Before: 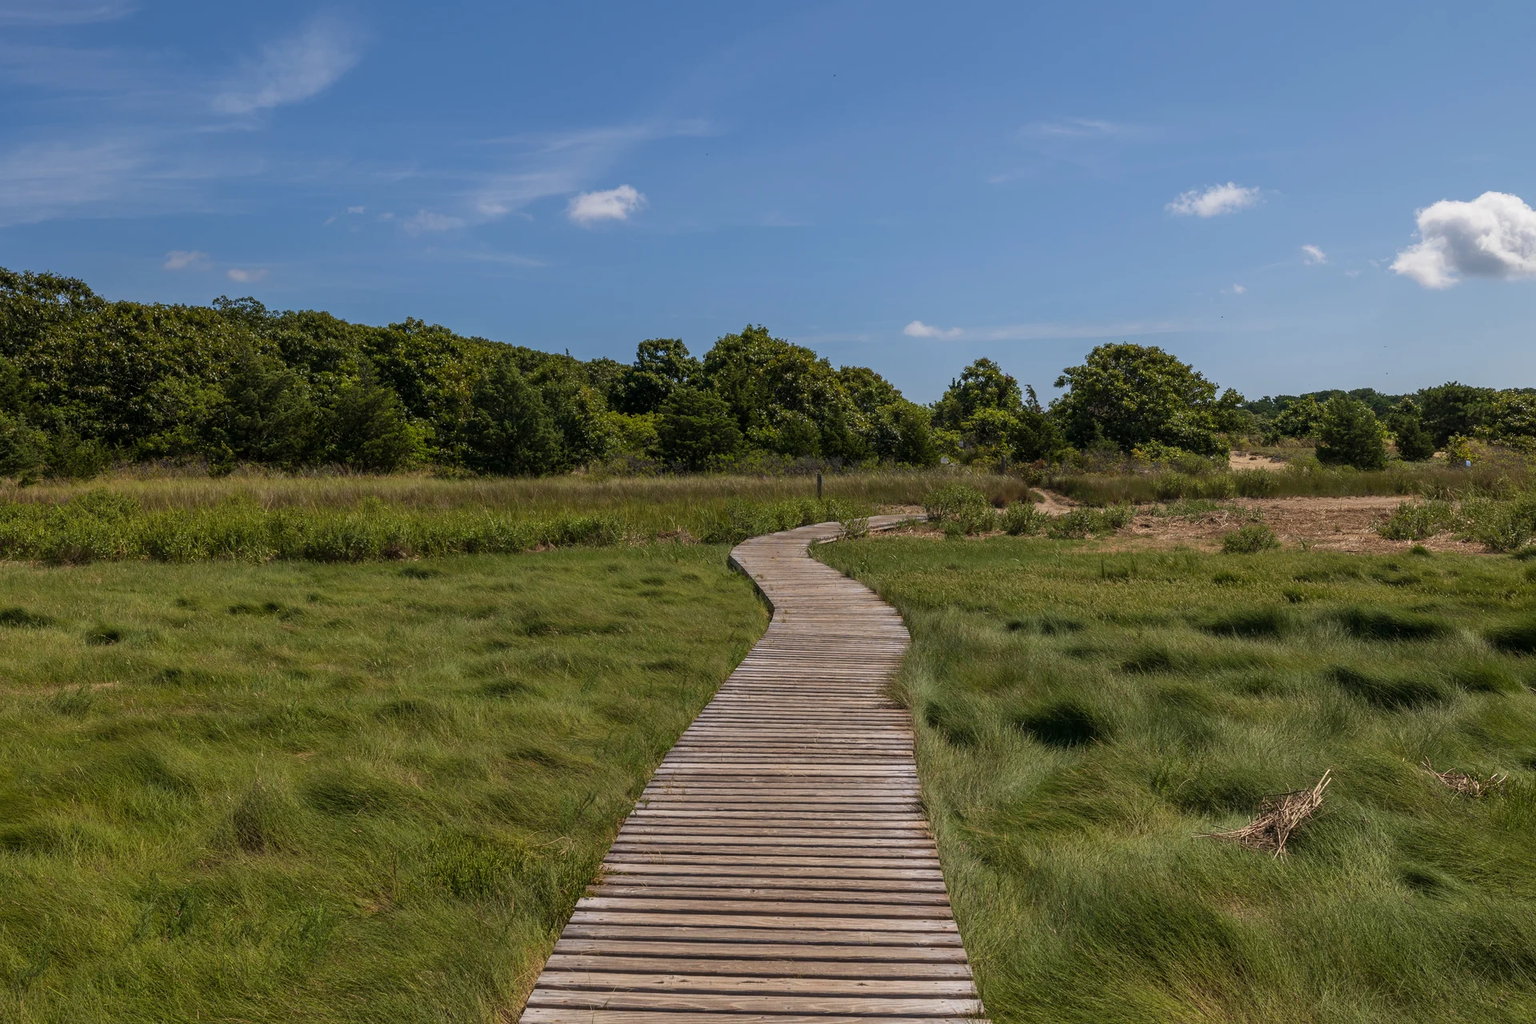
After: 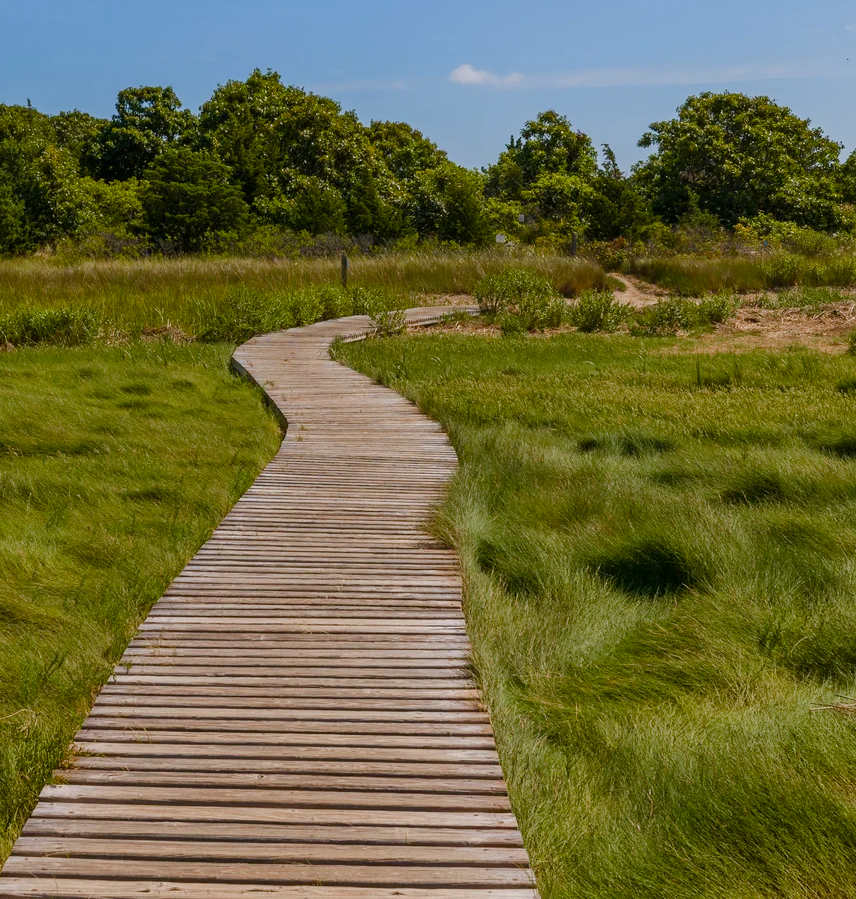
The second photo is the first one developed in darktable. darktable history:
crop: left 35.434%, top 26.363%, right 19.933%, bottom 3.372%
color balance rgb: shadows lift › chroma 3.634%, shadows lift › hue 88.91°, perceptual saturation grading › global saturation 20%, perceptual saturation grading › highlights -48.916%, perceptual saturation grading › shadows 25.04%, perceptual brilliance grading › mid-tones 10.612%, perceptual brilliance grading › shadows 14.478%, global vibrance 20%
